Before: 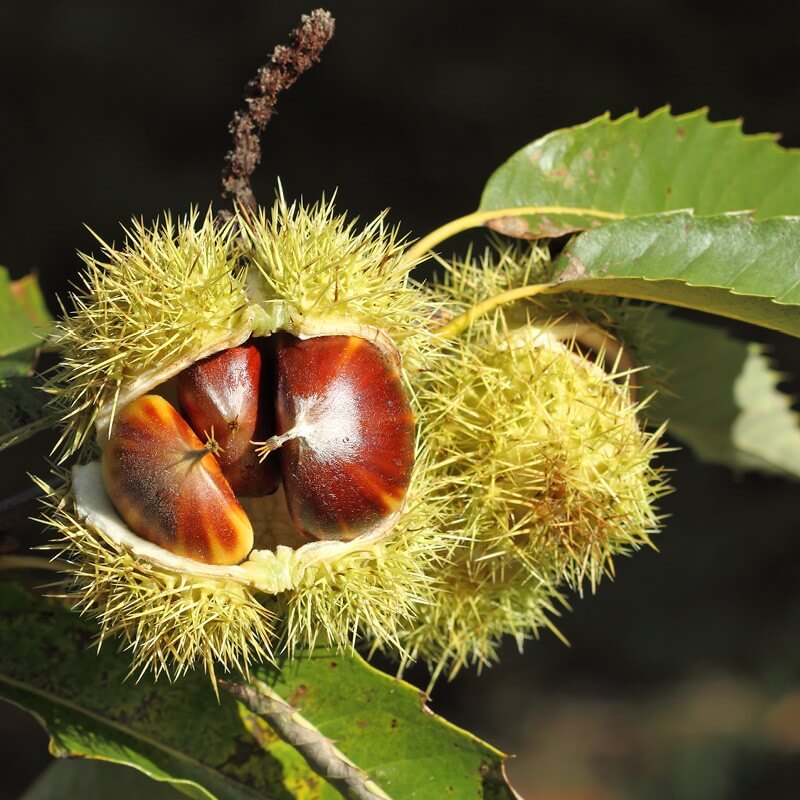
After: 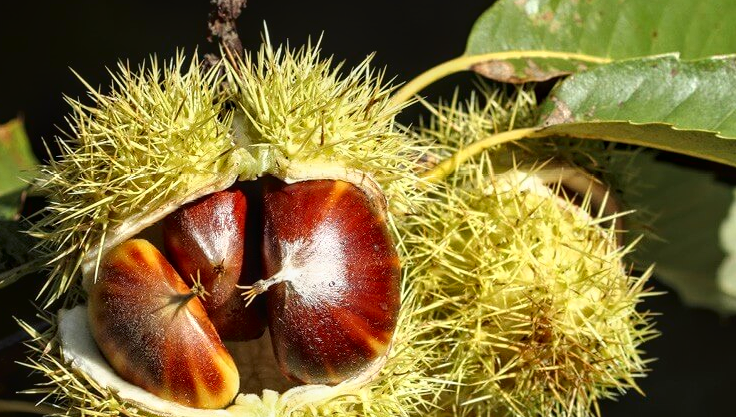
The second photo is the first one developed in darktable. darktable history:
local contrast: on, module defaults
crop: left 1.801%, top 19.527%, right 5.325%, bottom 28.319%
tone curve: curves: ch0 [(0, 0) (0.003, 0.004) (0.011, 0.008) (0.025, 0.012) (0.044, 0.02) (0.069, 0.028) (0.1, 0.034) (0.136, 0.059) (0.177, 0.1) (0.224, 0.151) (0.277, 0.203) (0.335, 0.266) (0.399, 0.344) (0.468, 0.414) (0.543, 0.507) (0.623, 0.602) (0.709, 0.704) (0.801, 0.804) (0.898, 0.927) (1, 1)], color space Lab, independent channels, preserve colors none
